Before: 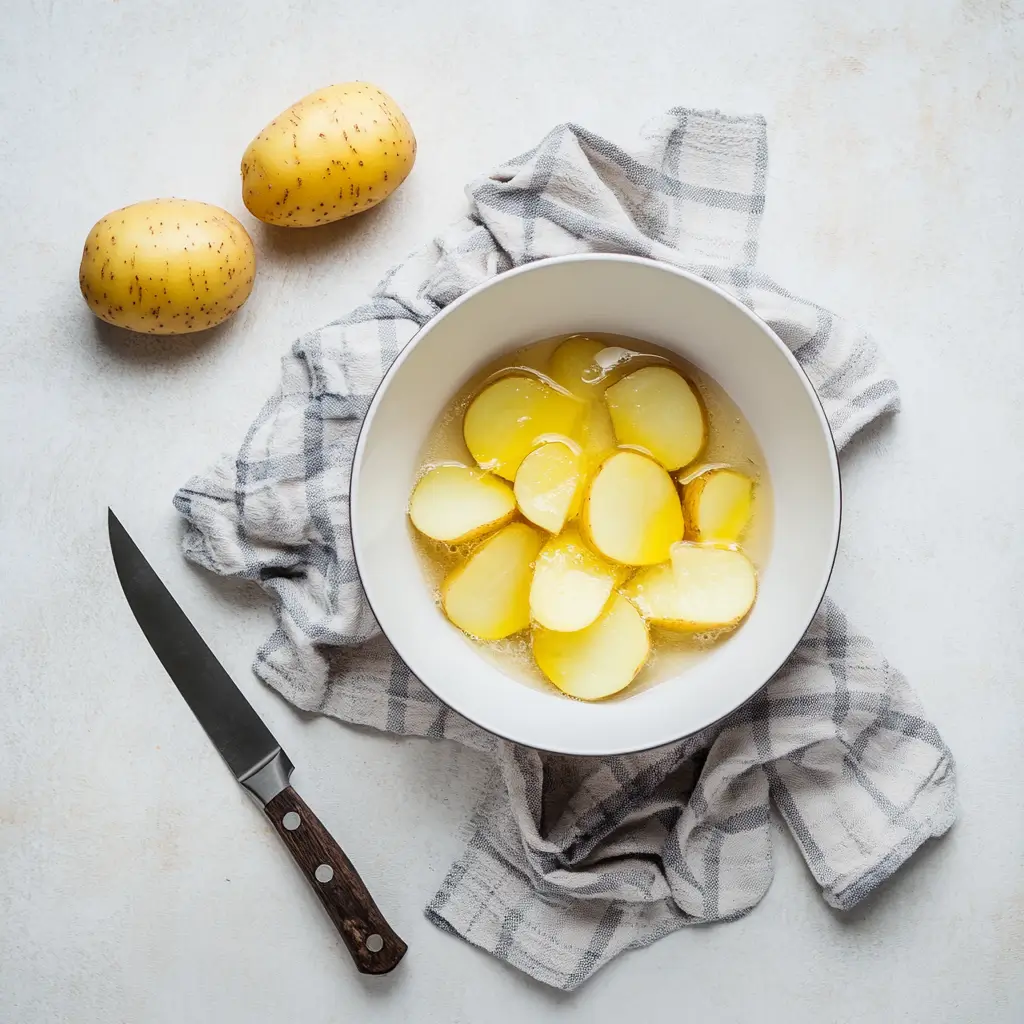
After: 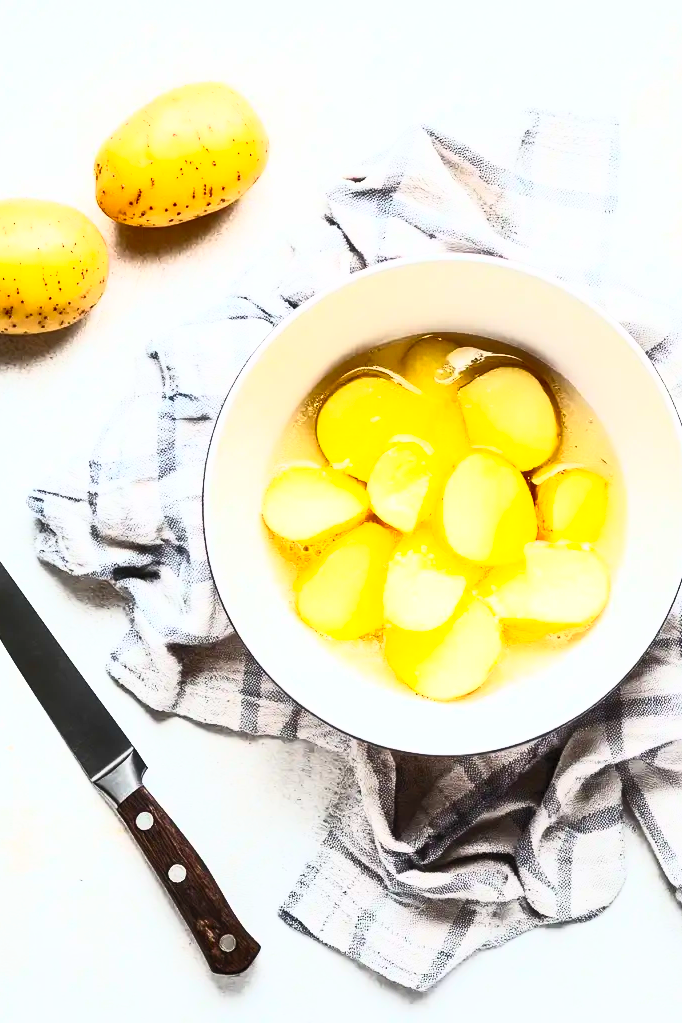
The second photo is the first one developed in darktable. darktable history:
crop and rotate: left 14.436%, right 18.898%
contrast brightness saturation: contrast 0.83, brightness 0.59, saturation 0.59
